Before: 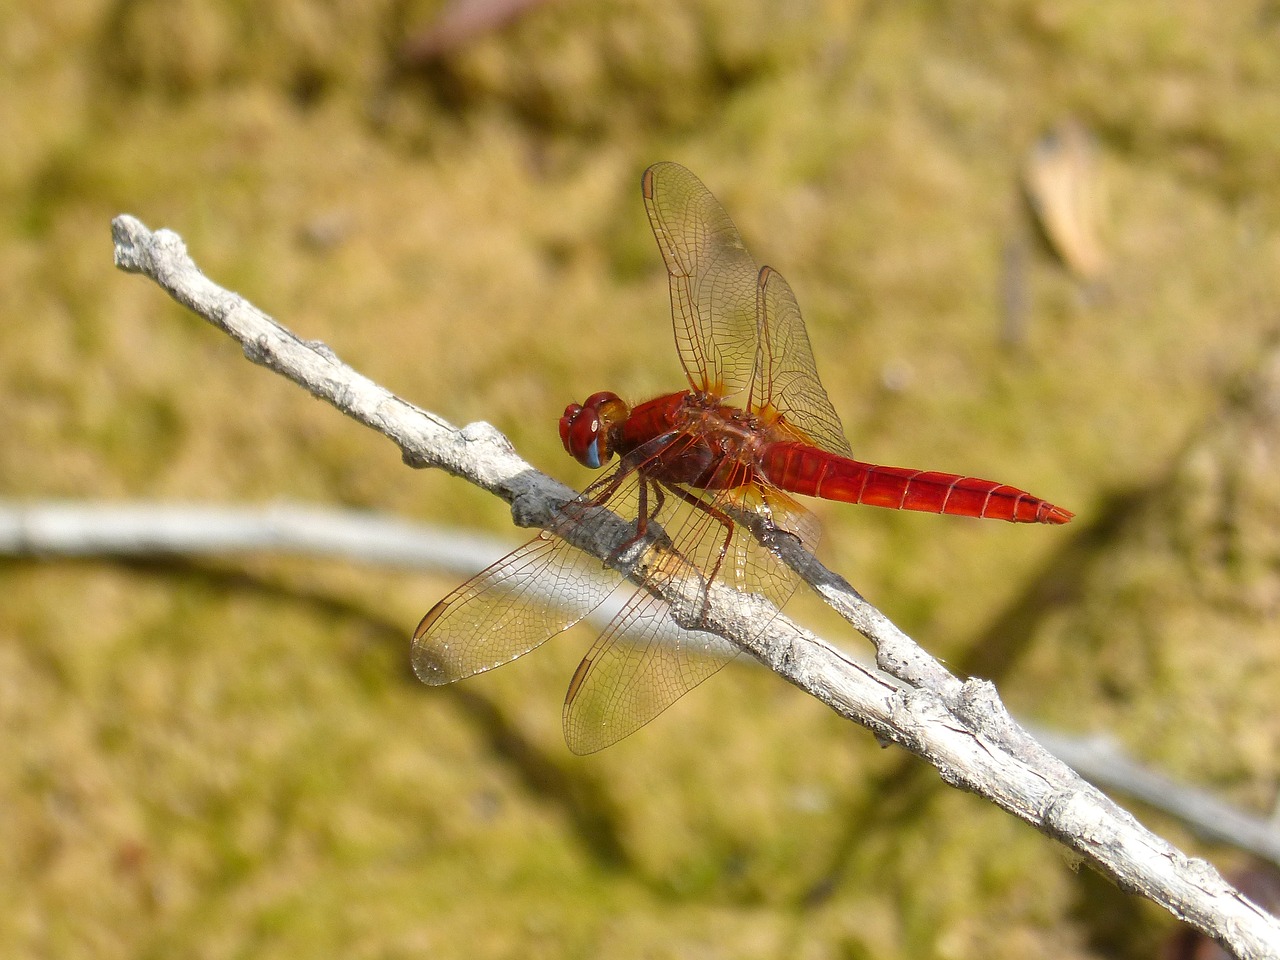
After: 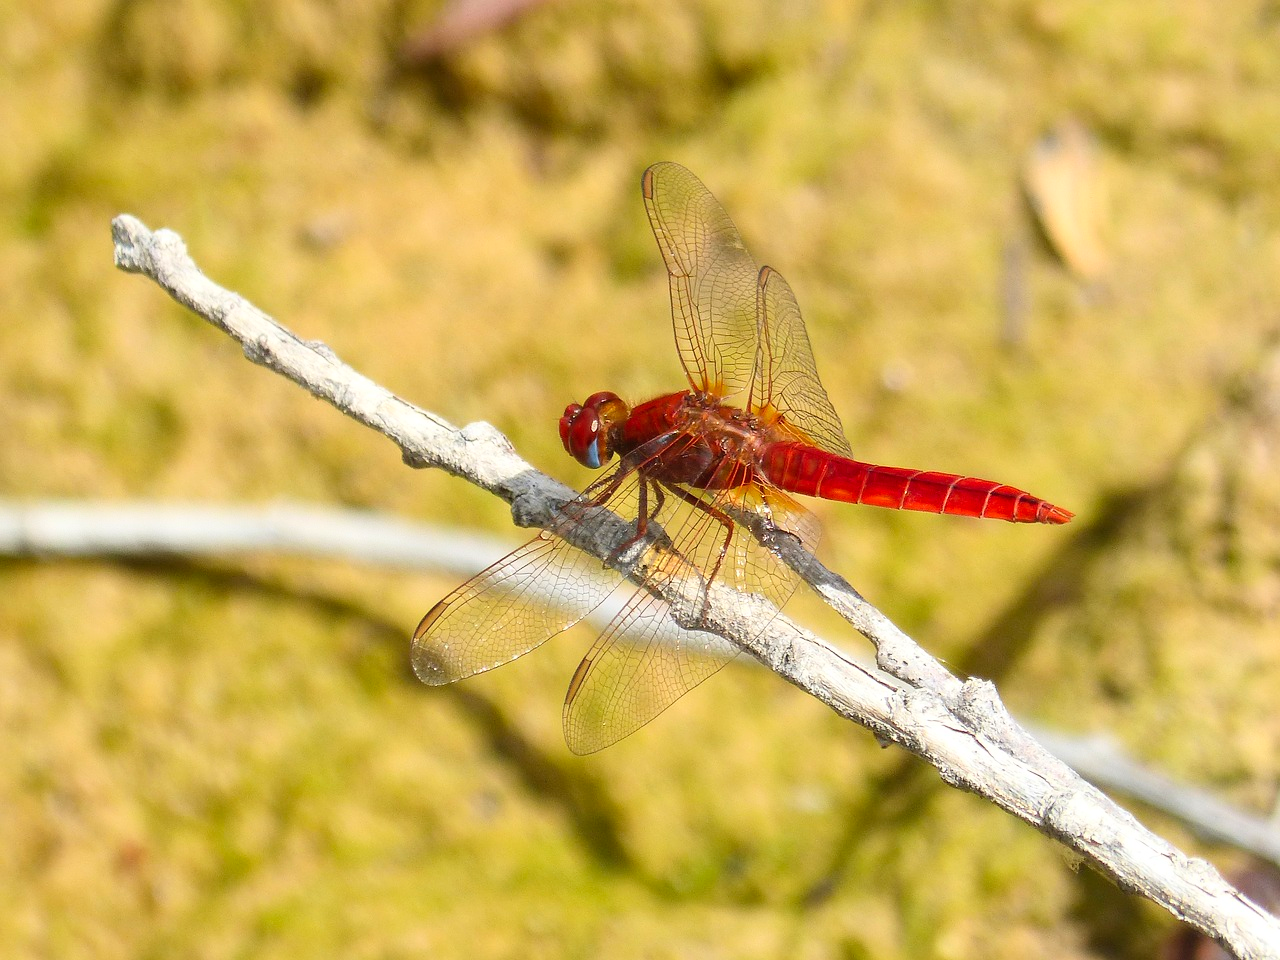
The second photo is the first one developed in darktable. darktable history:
contrast brightness saturation: contrast 0.196, brightness 0.167, saturation 0.218
